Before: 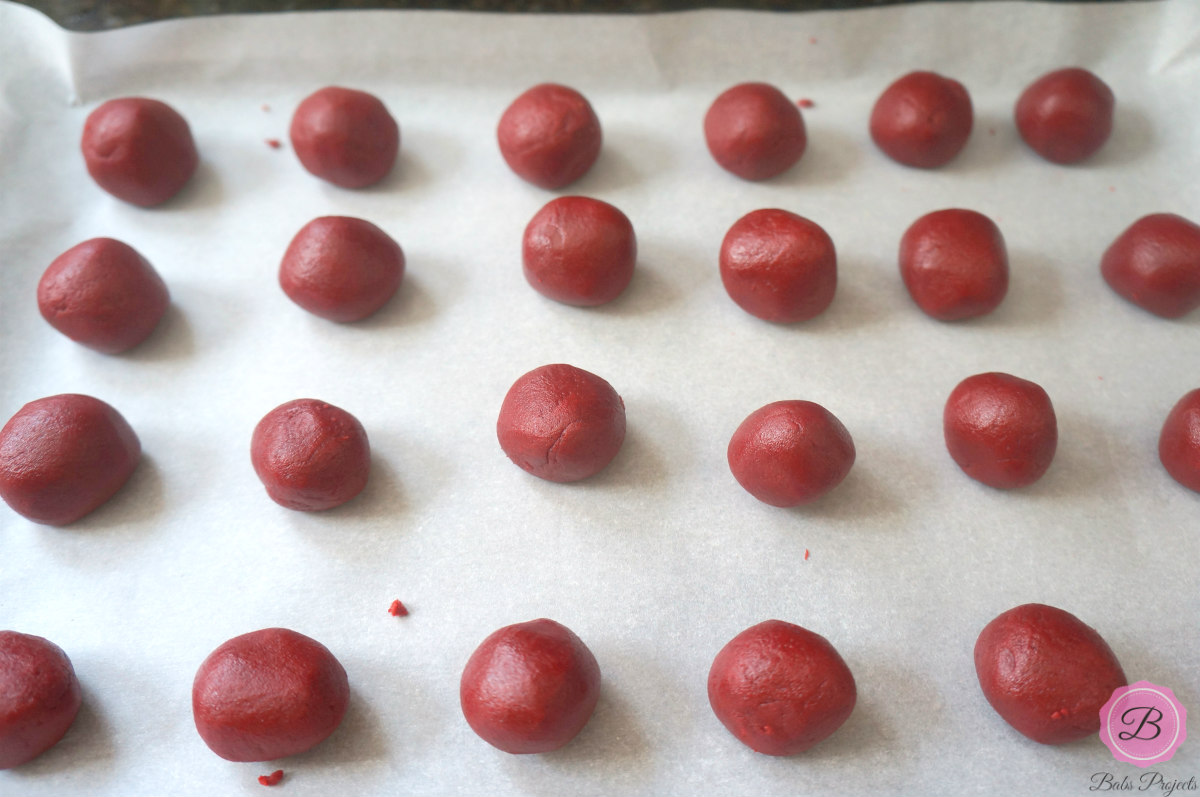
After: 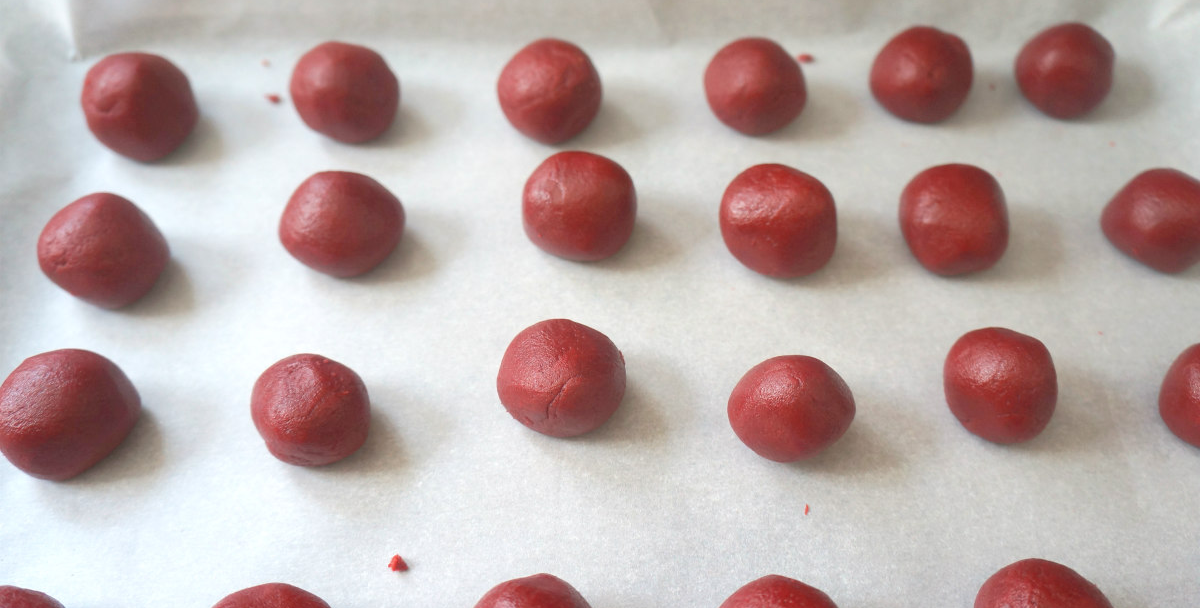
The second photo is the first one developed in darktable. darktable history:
crop: top 5.662%, bottom 17.99%
